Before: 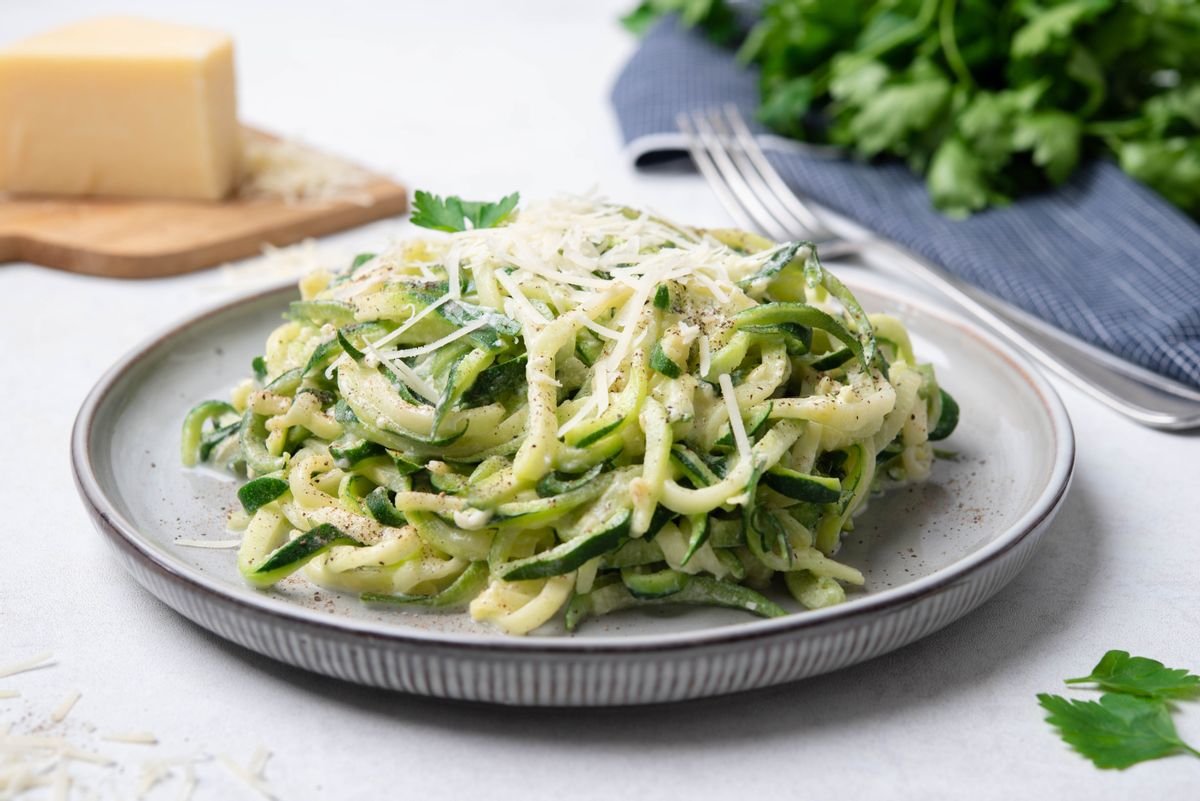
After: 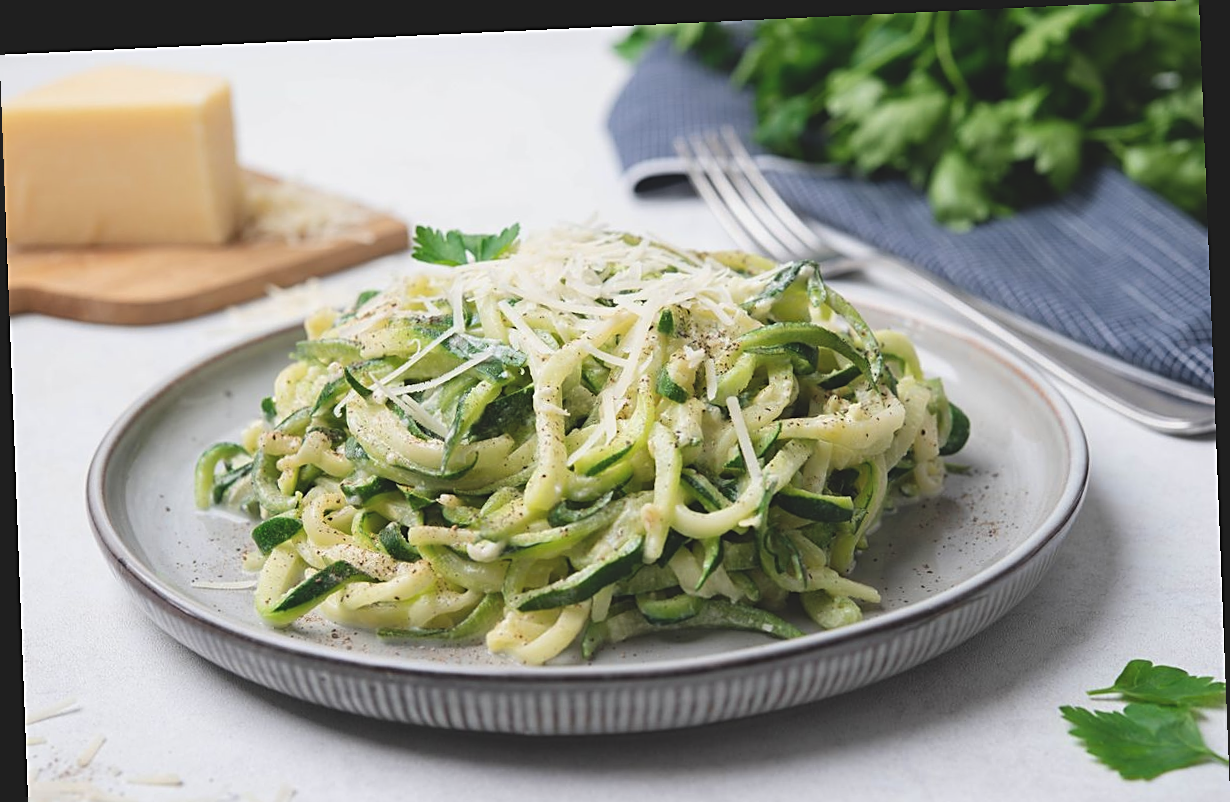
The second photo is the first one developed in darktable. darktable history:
crop and rotate: top 0%, bottom 5.097%
white balance: emerald 1
sharpen: on, module defaults
exposure: black level correction -0.015, exposure -0.125 EV, compensate highlight preservation false
rotate and perspective: rotation -2.22°, lens shift (horizontal) -0.022, automatic cropping off
